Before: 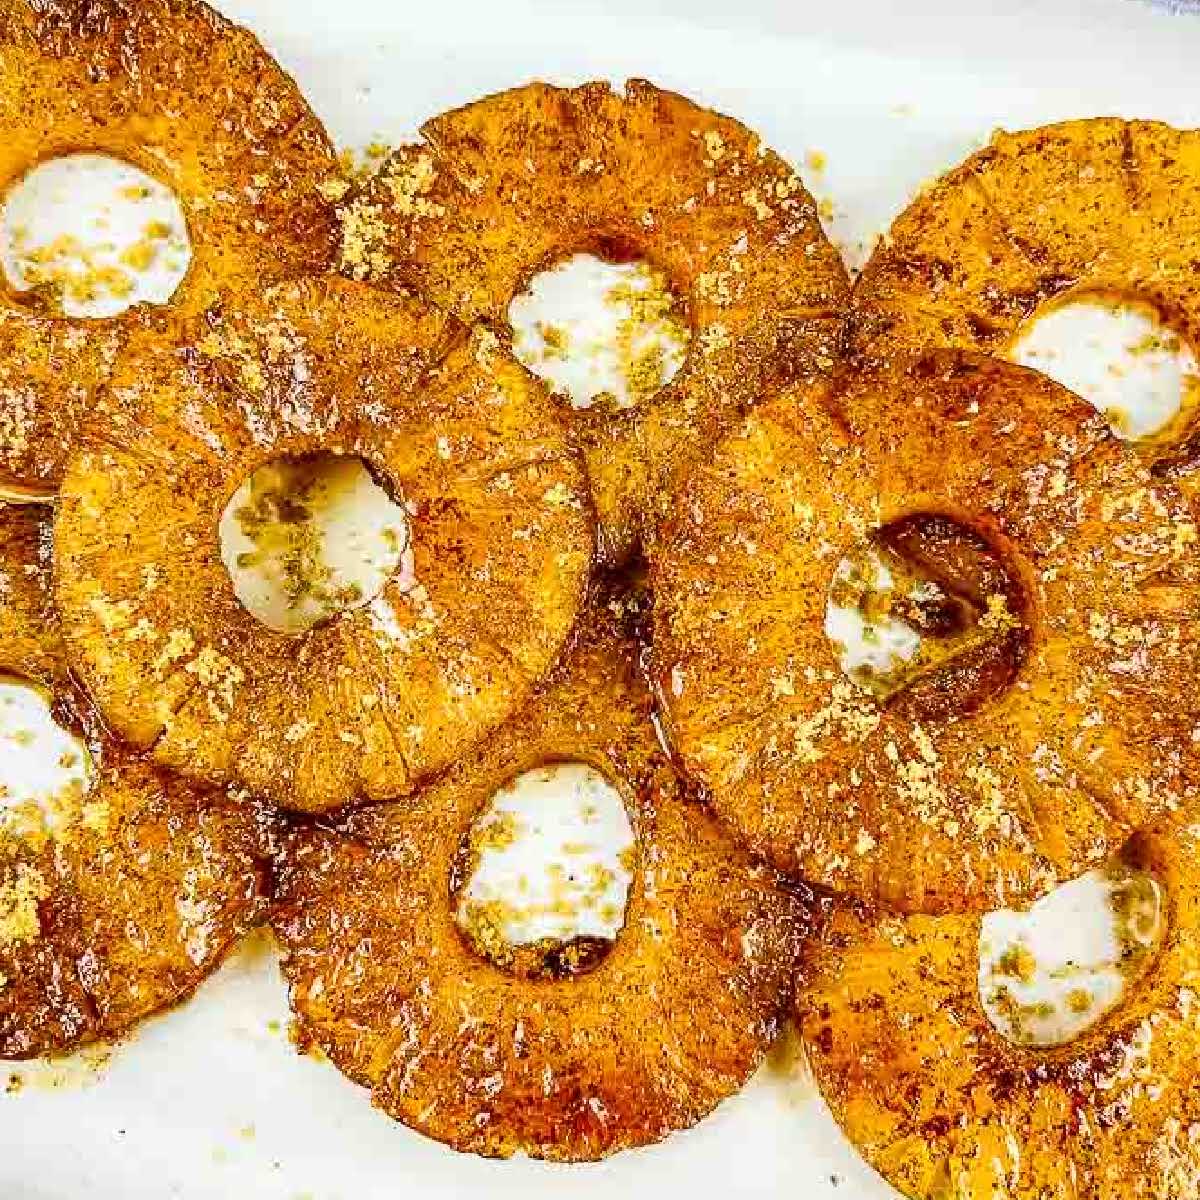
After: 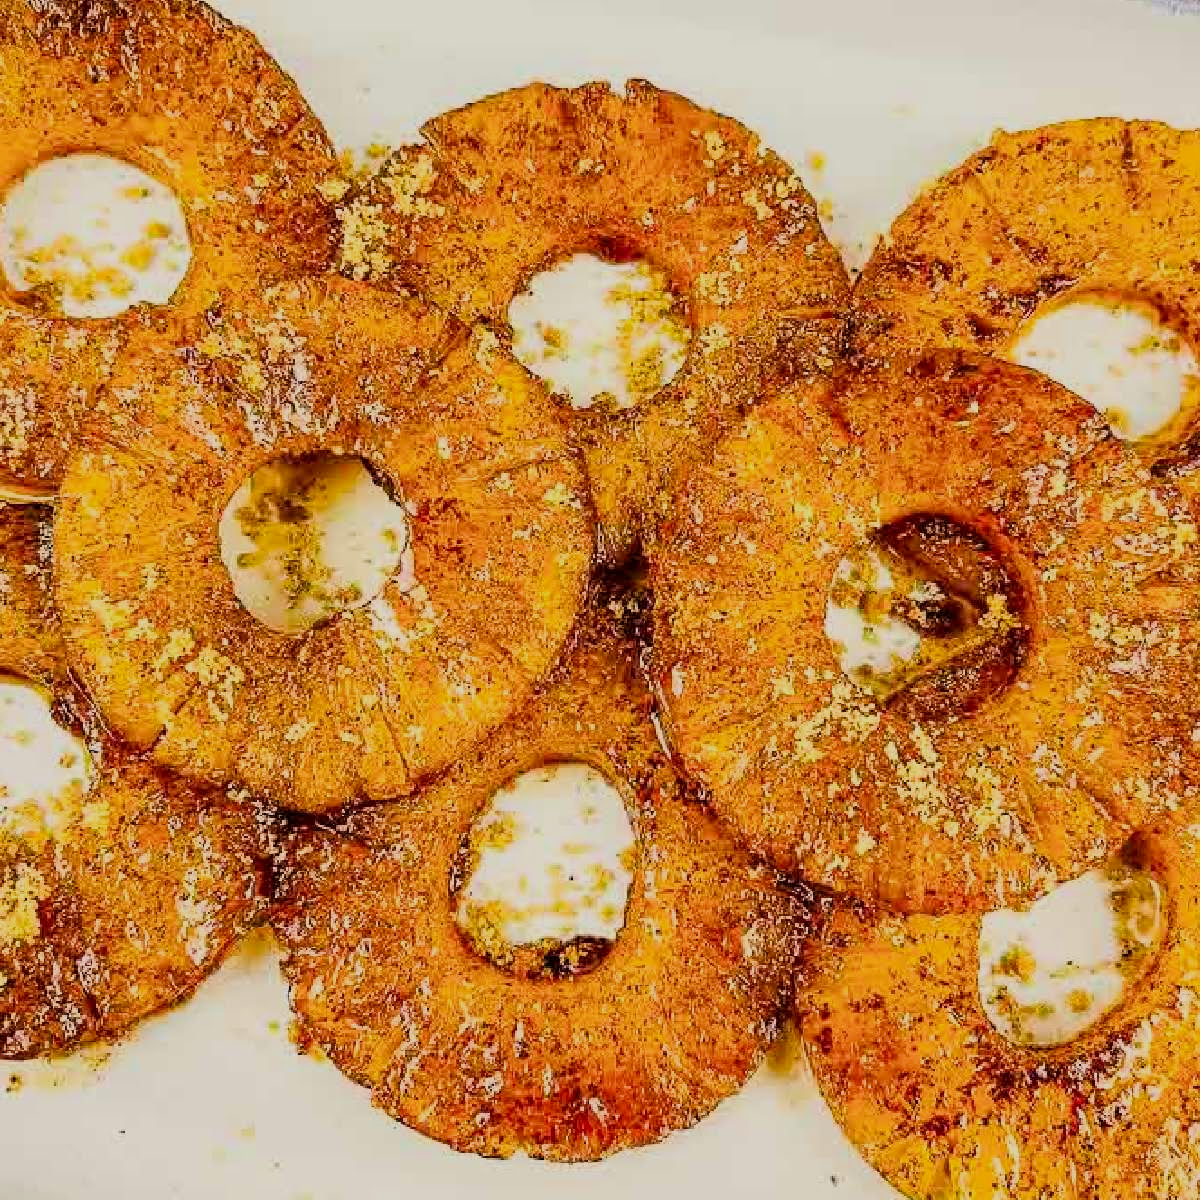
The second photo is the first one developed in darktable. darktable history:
filmic rgb: black relative exposure -7.65 EV, white relative exposure 4.56 EV, hardness 3.61, contrast 1.05
vibrance: on, module defaults
white balance: red 1.045, blue 0.932
